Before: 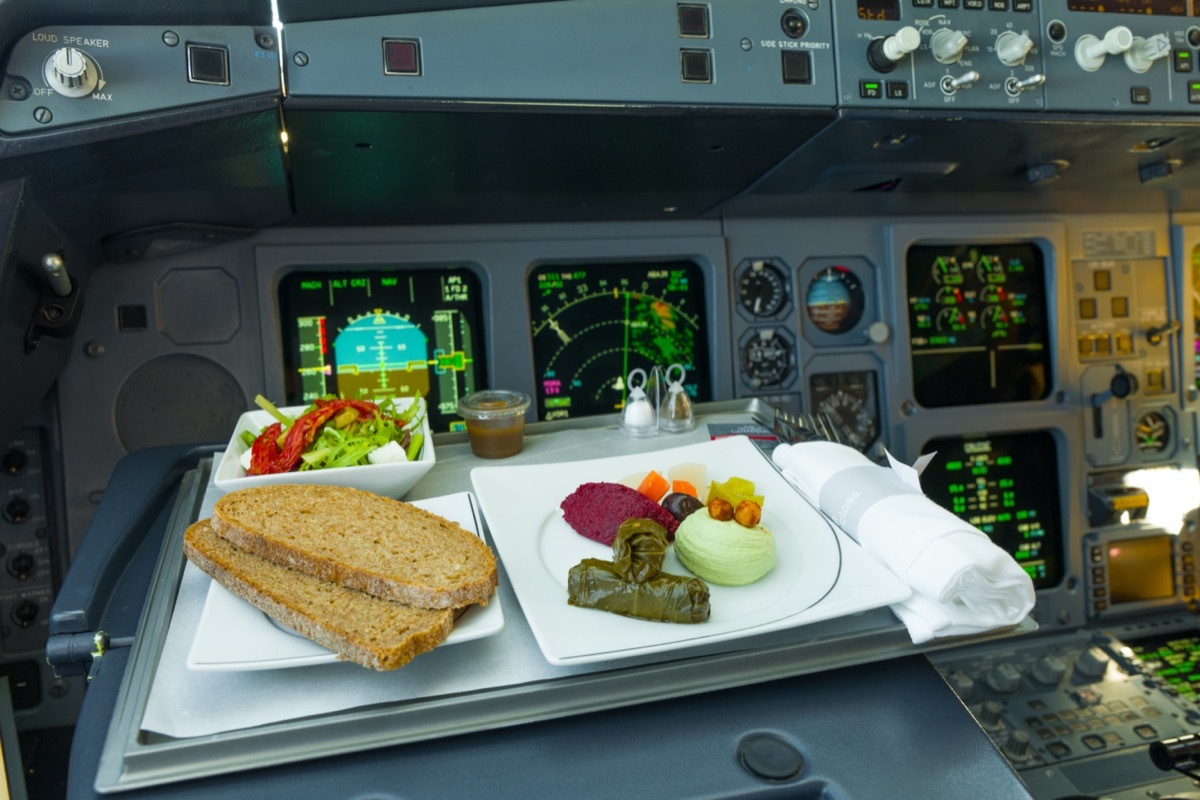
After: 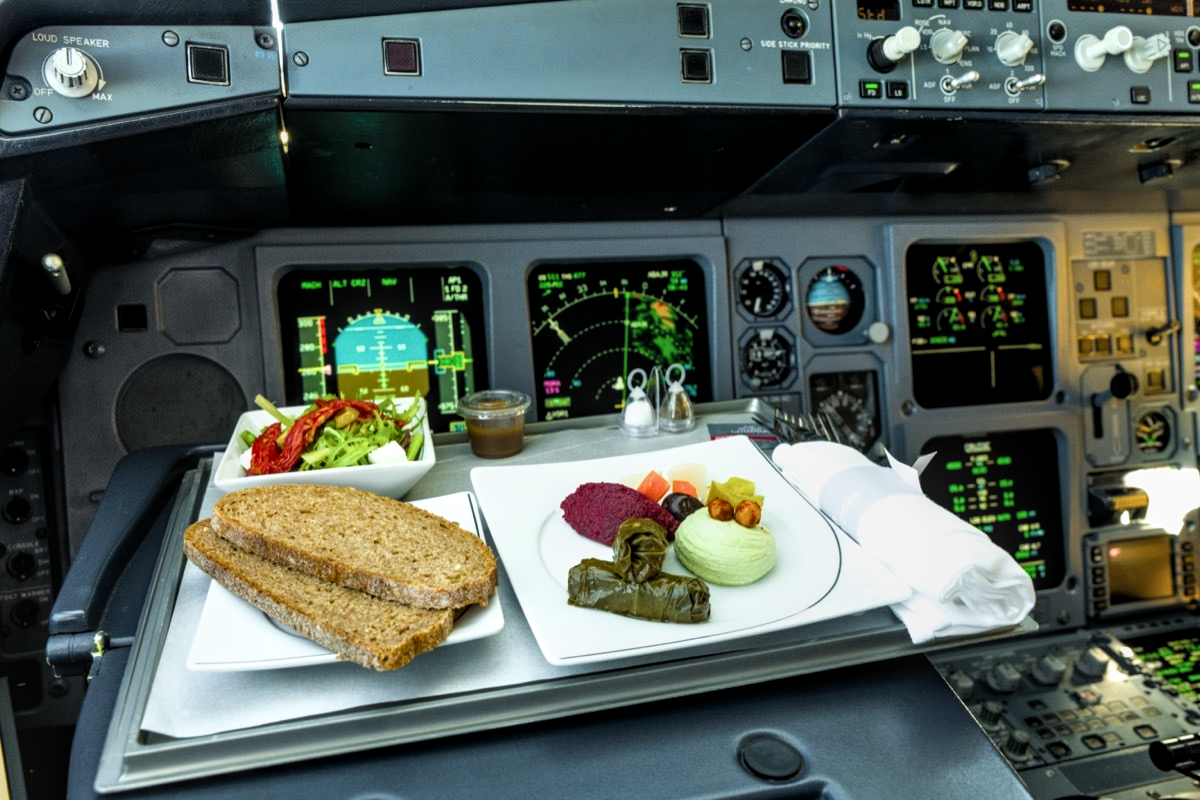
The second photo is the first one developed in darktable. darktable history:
filmic rgb: black relative exposure -8.26 EV, white relative exposure 2.2 EV, target white luminance 99.876%, hardness 7.06, latitude 74.59%, contrast 1.319, highlights saturation mix -1.9%, shadows ↔ highlights balance 30.68%
exposure: black level correction 0, exposure 0 EV, compensate exposure bias true, compensate highlight preservation false
local contrast: on, module defaults
shadows and highlights: soften with gaussian
